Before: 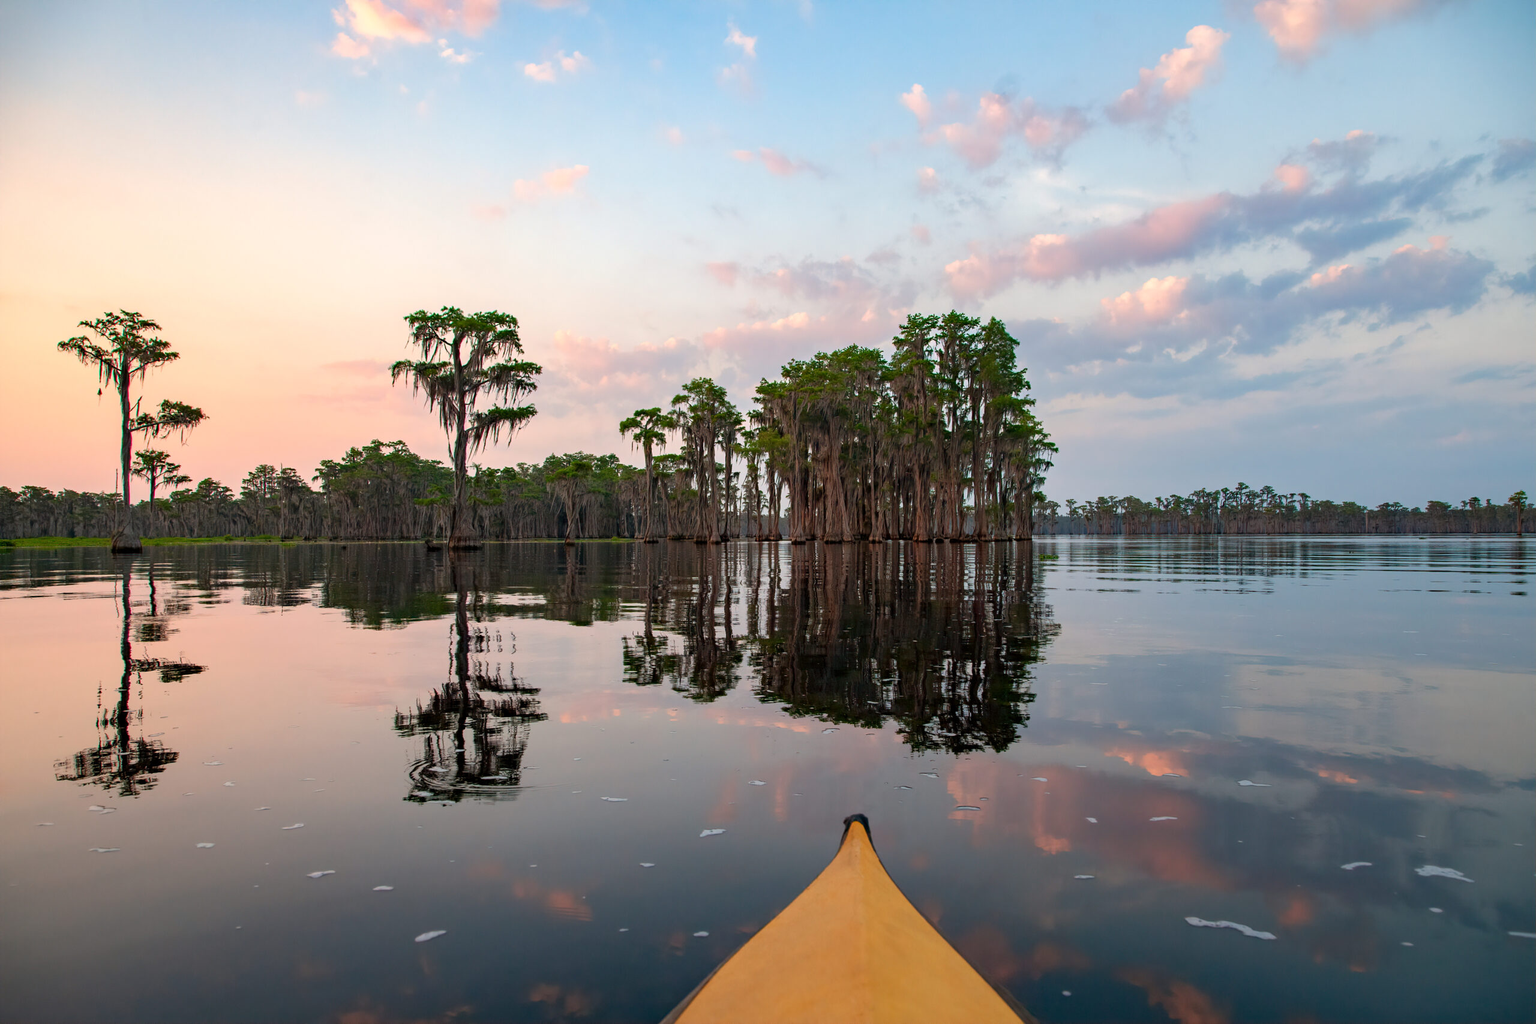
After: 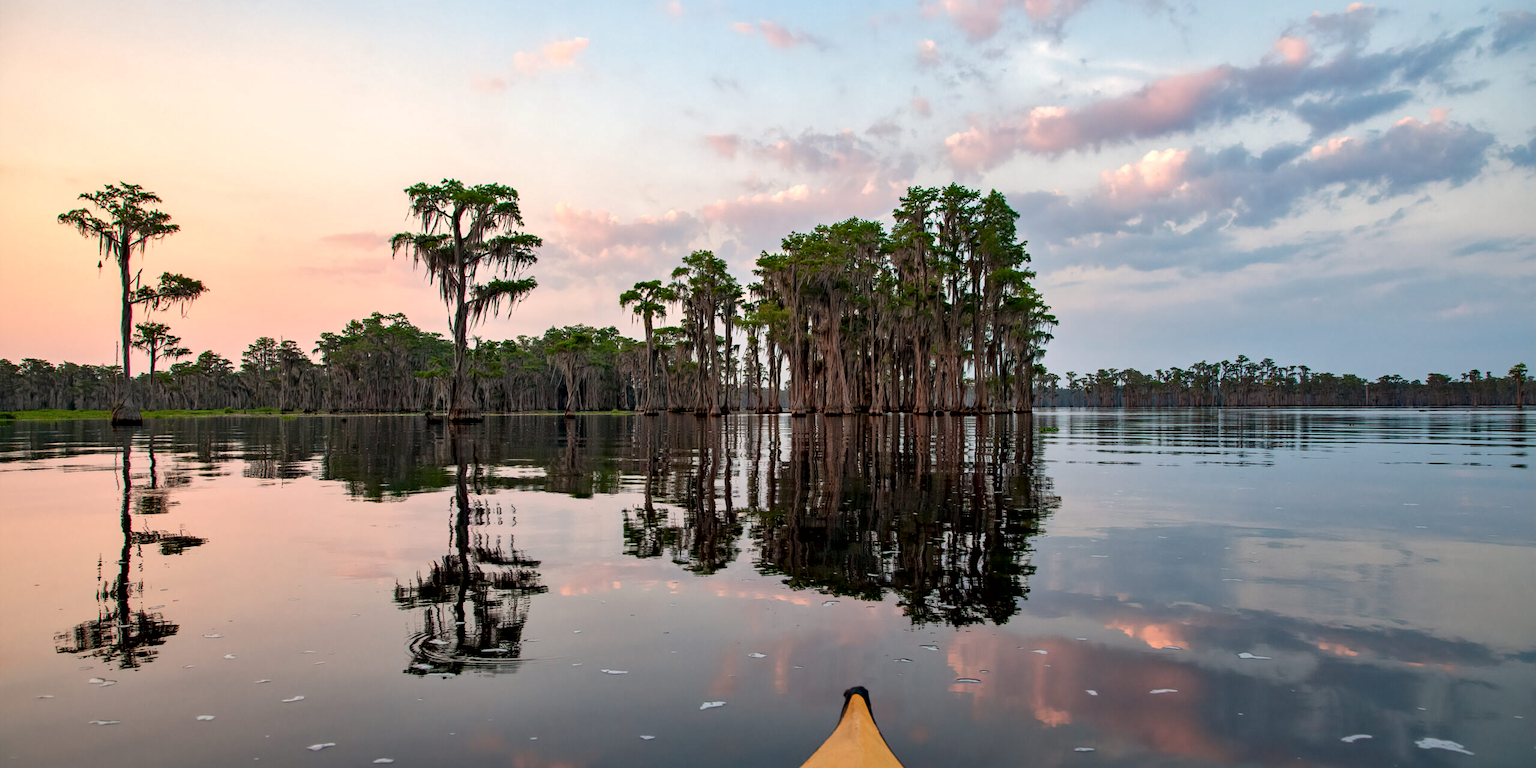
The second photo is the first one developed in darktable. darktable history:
local contrast: mode bilateral grid, contrast 25, coarseness 60, detail 151%, midtone range 0.2
crop and rotate: top 12.5%, bottom 12.5%
